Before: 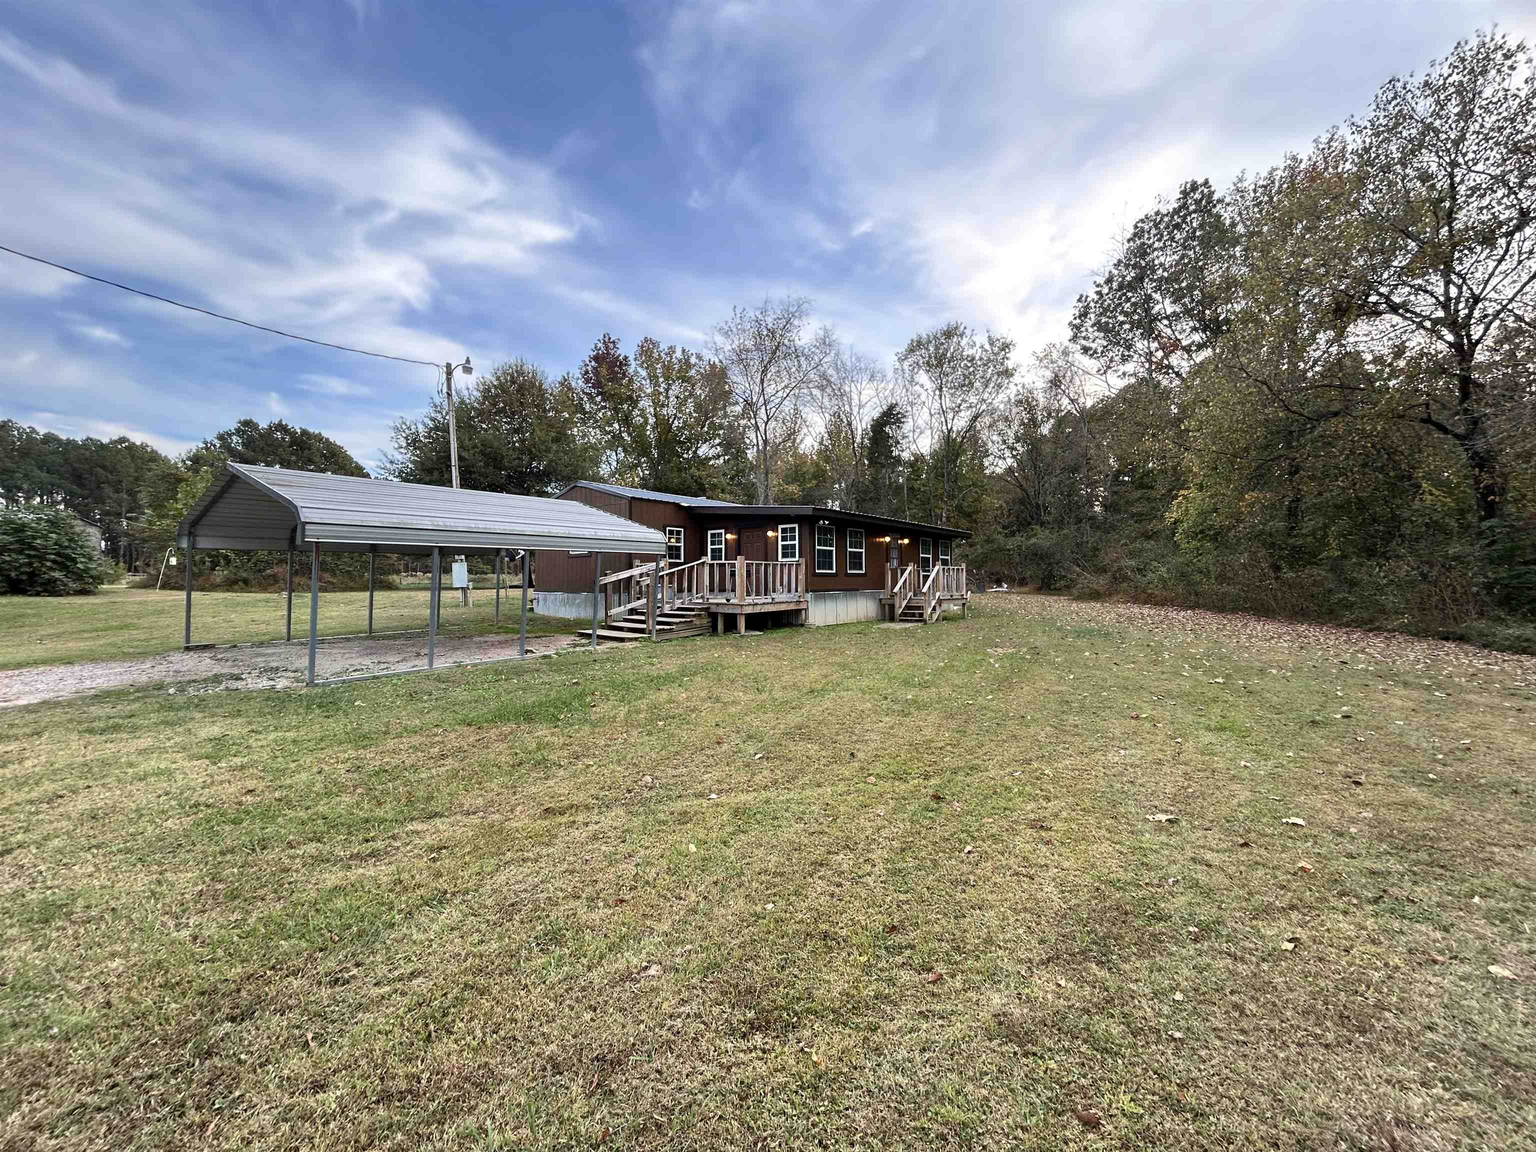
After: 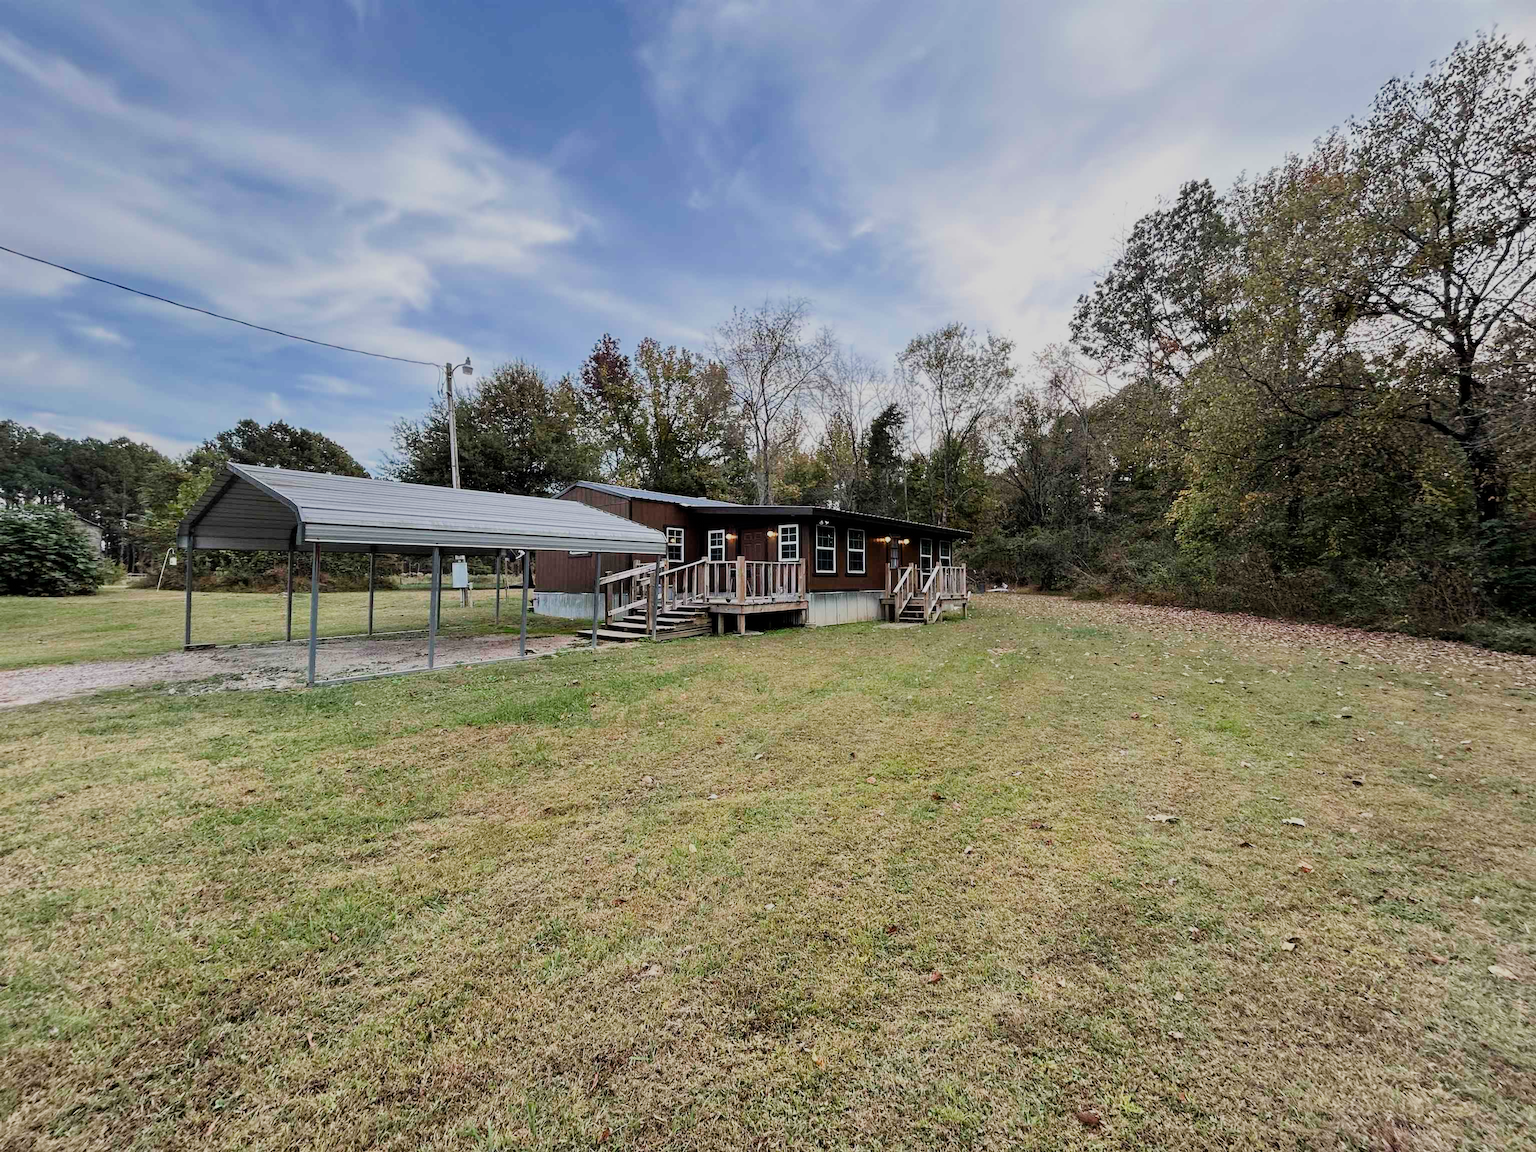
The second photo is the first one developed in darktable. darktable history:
filmic rgb: black relative exposure -7.44 EV, white relative exposure 4.83 EV, threshold 5.98 EV, hardness 3.39, enable highlight reconstruction true
